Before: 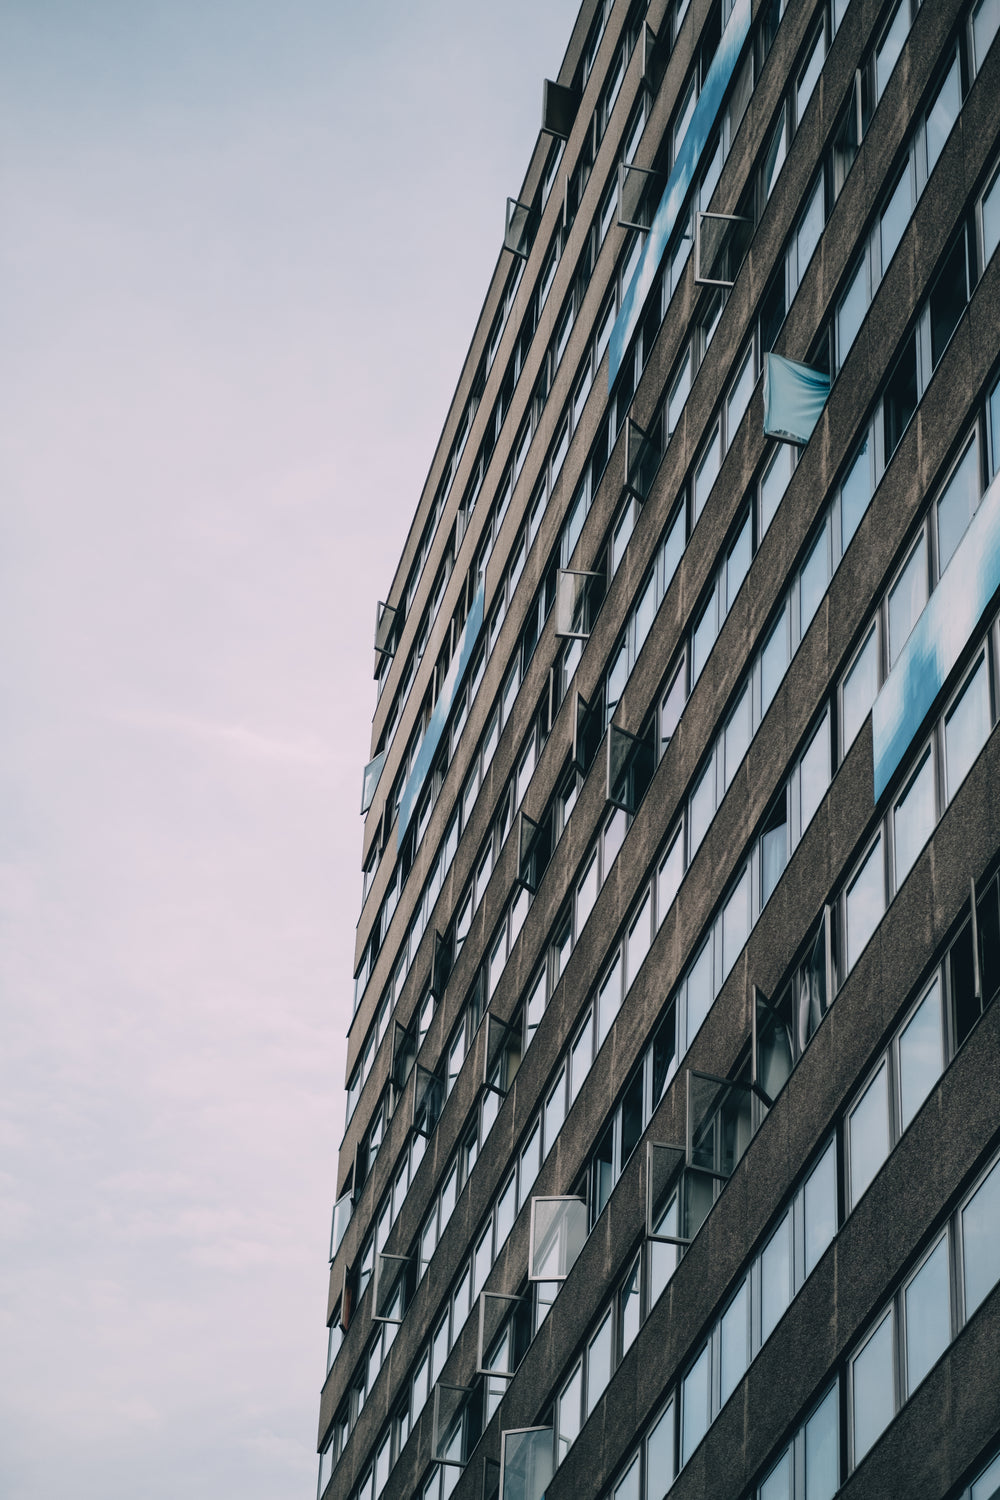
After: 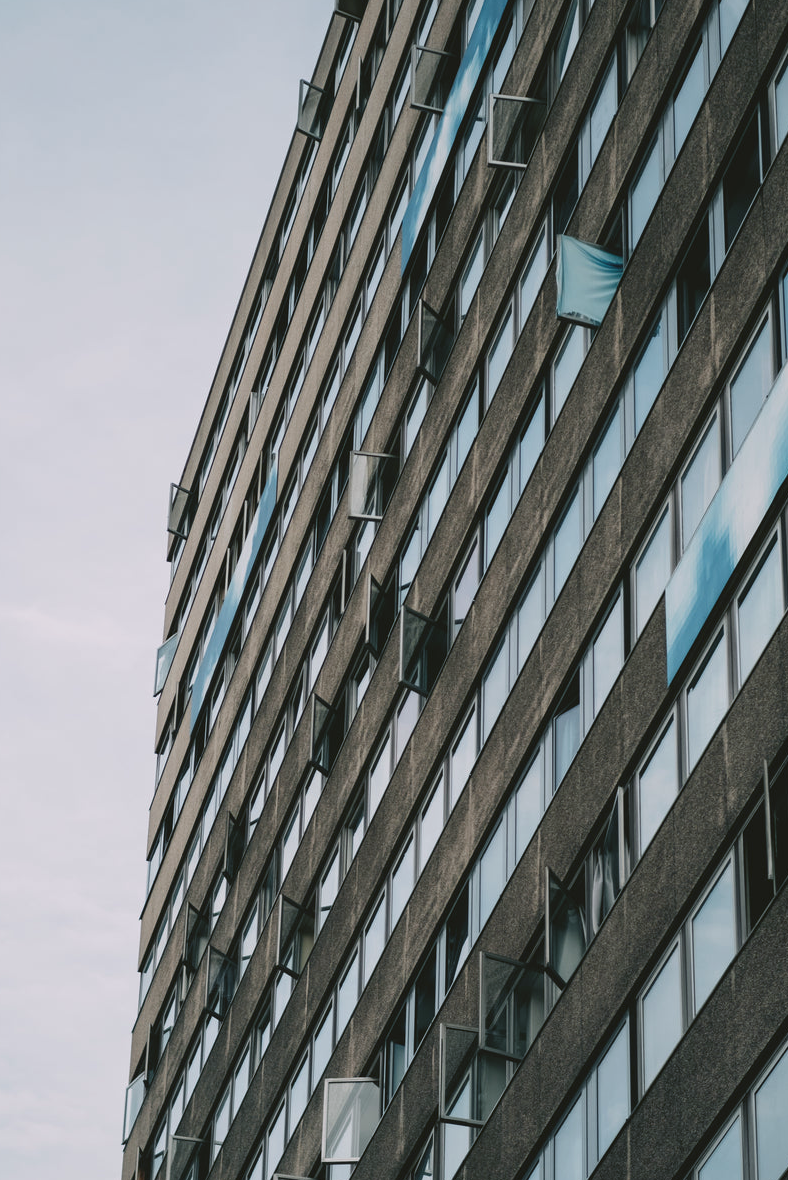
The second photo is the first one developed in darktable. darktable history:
crop and rotate: left 20.74%, top 7.912%, right 0.375%, bottom 13.378%
color balance: lift [1.004, 1.002, 1.002, 0.998], gamma [1, 1.007, 1.002, 0.993], gain [1, 0.977, 1.013, 1.023], contrast -3.64%
